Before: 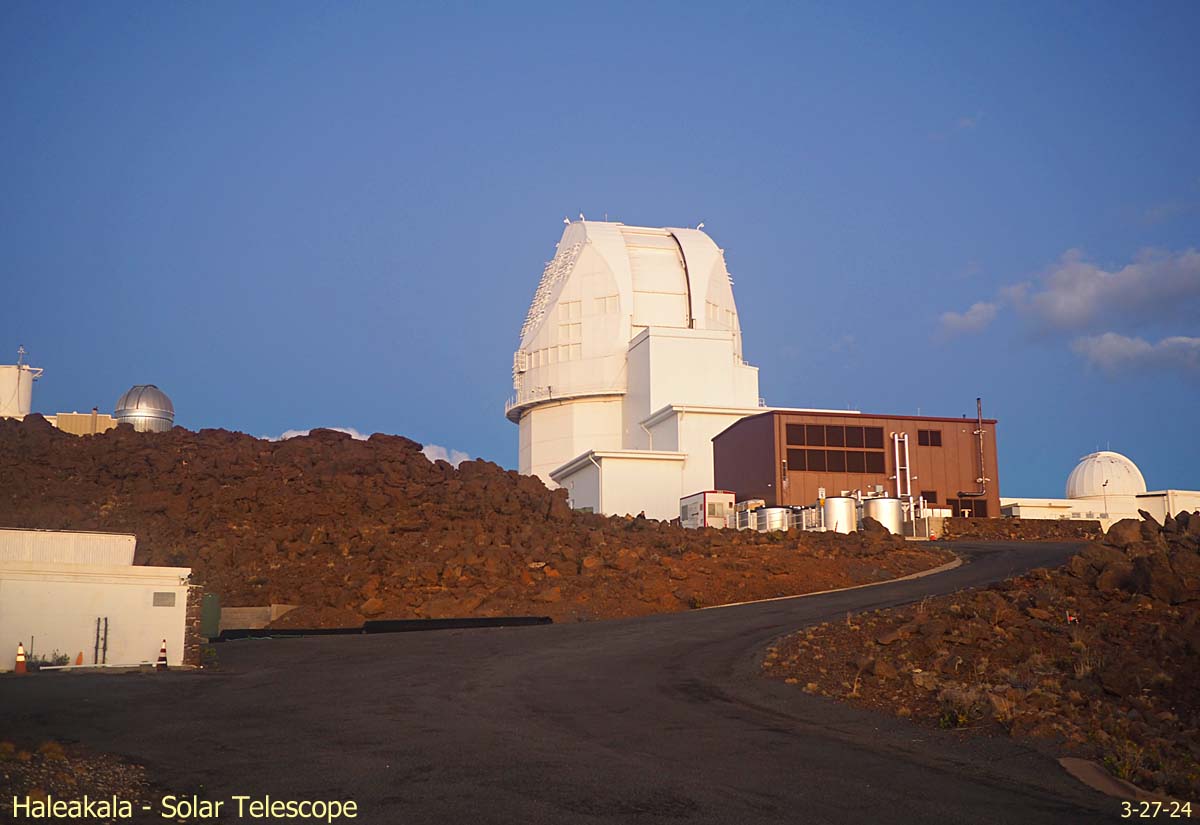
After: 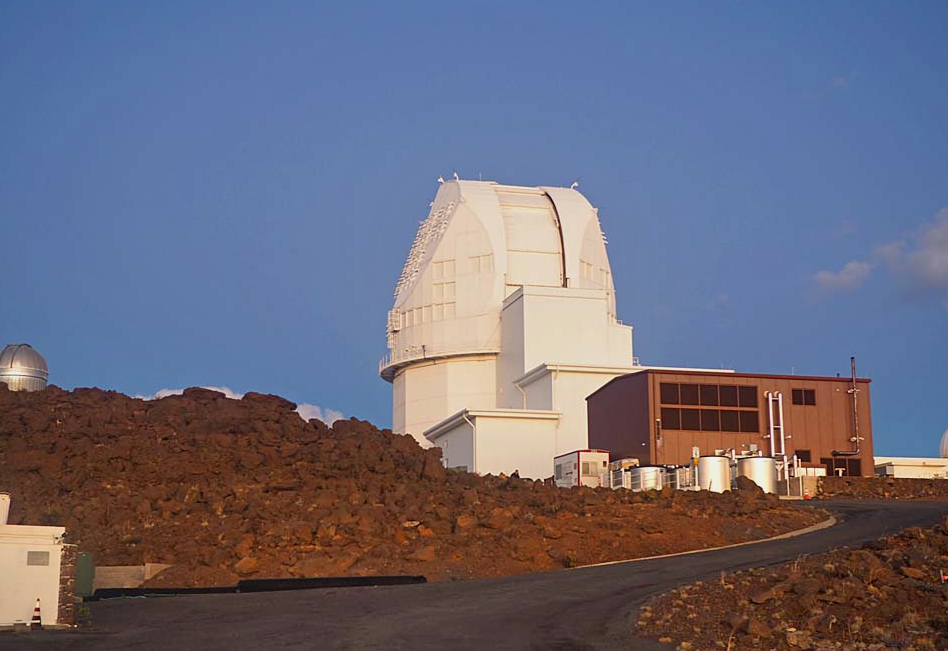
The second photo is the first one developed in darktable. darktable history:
exposure: black level correction 0.001, exposure -0.204 EV, compensate highlight preservation false
shadows and highlights: low approximation 0.01, soften with gaussian
crop and rotate: left 10.561%, top 5.07%, right 10.394%, bottom 15.991%
